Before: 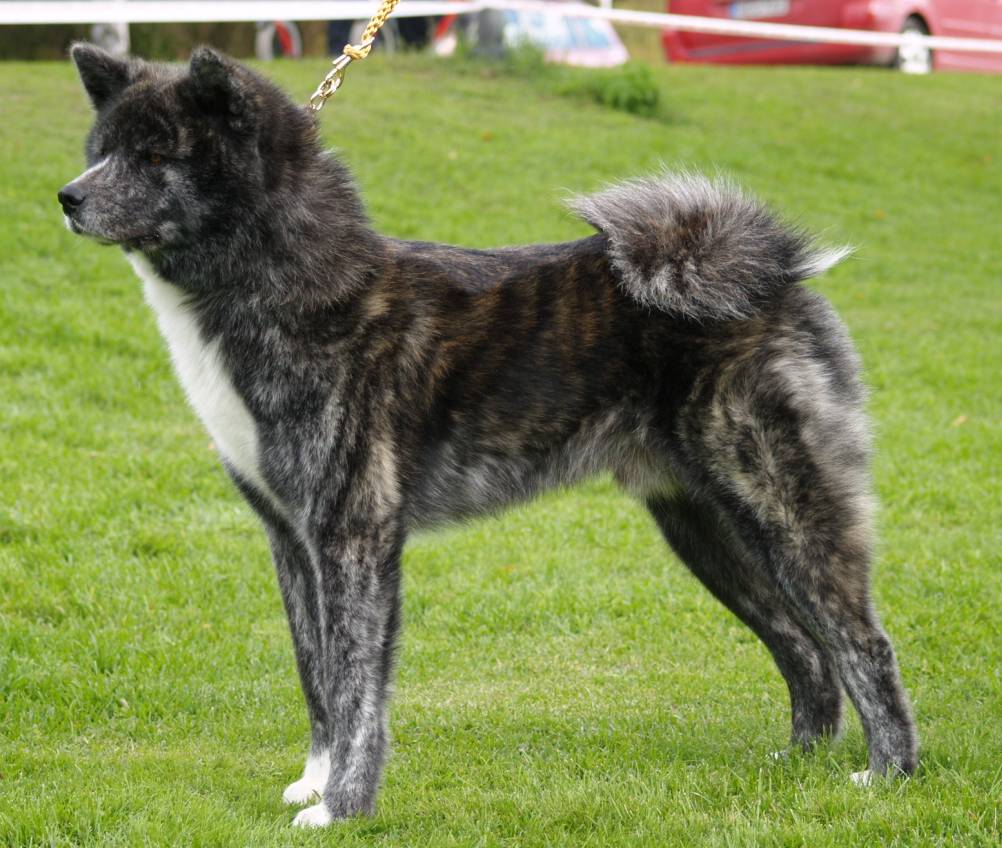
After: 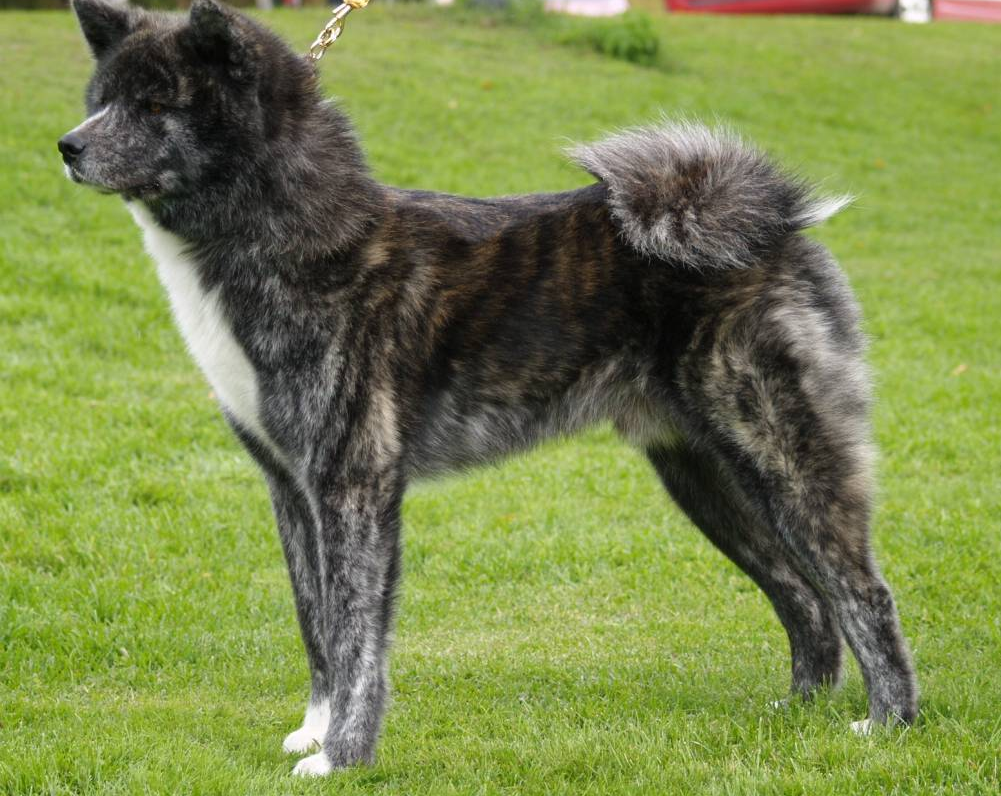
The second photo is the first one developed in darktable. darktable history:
exposure: compensate exposure bias true, compensate highlight preservation false
crop and rotate: top 6.061%
